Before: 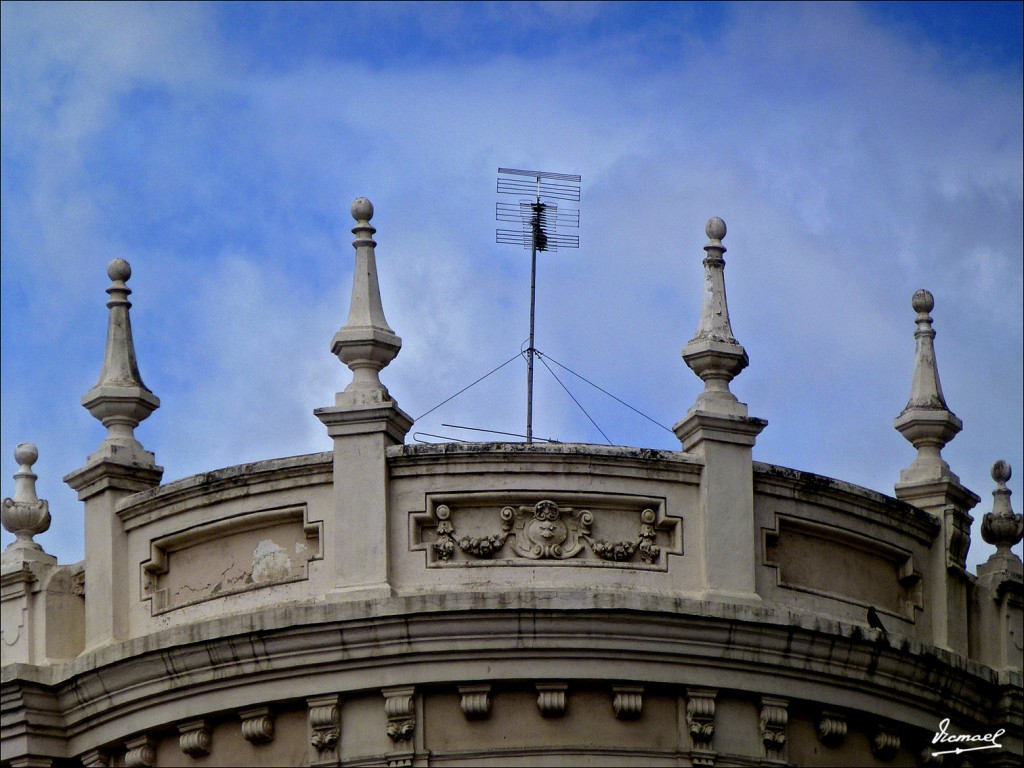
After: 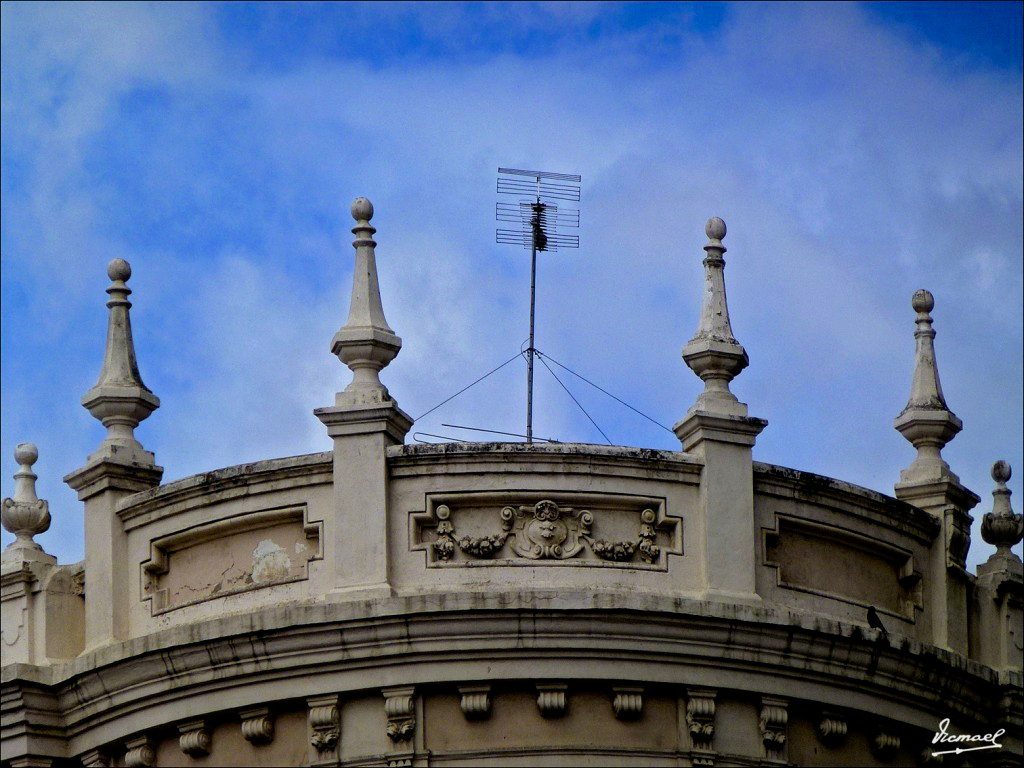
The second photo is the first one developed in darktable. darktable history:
color balance rgb: perceptual saturation grading › global saturation 25%, global vibrance 10%
filmic rgb: black relative exposure -9.5 EV, white relative exposure 3.02 EV, hardness 6.12
